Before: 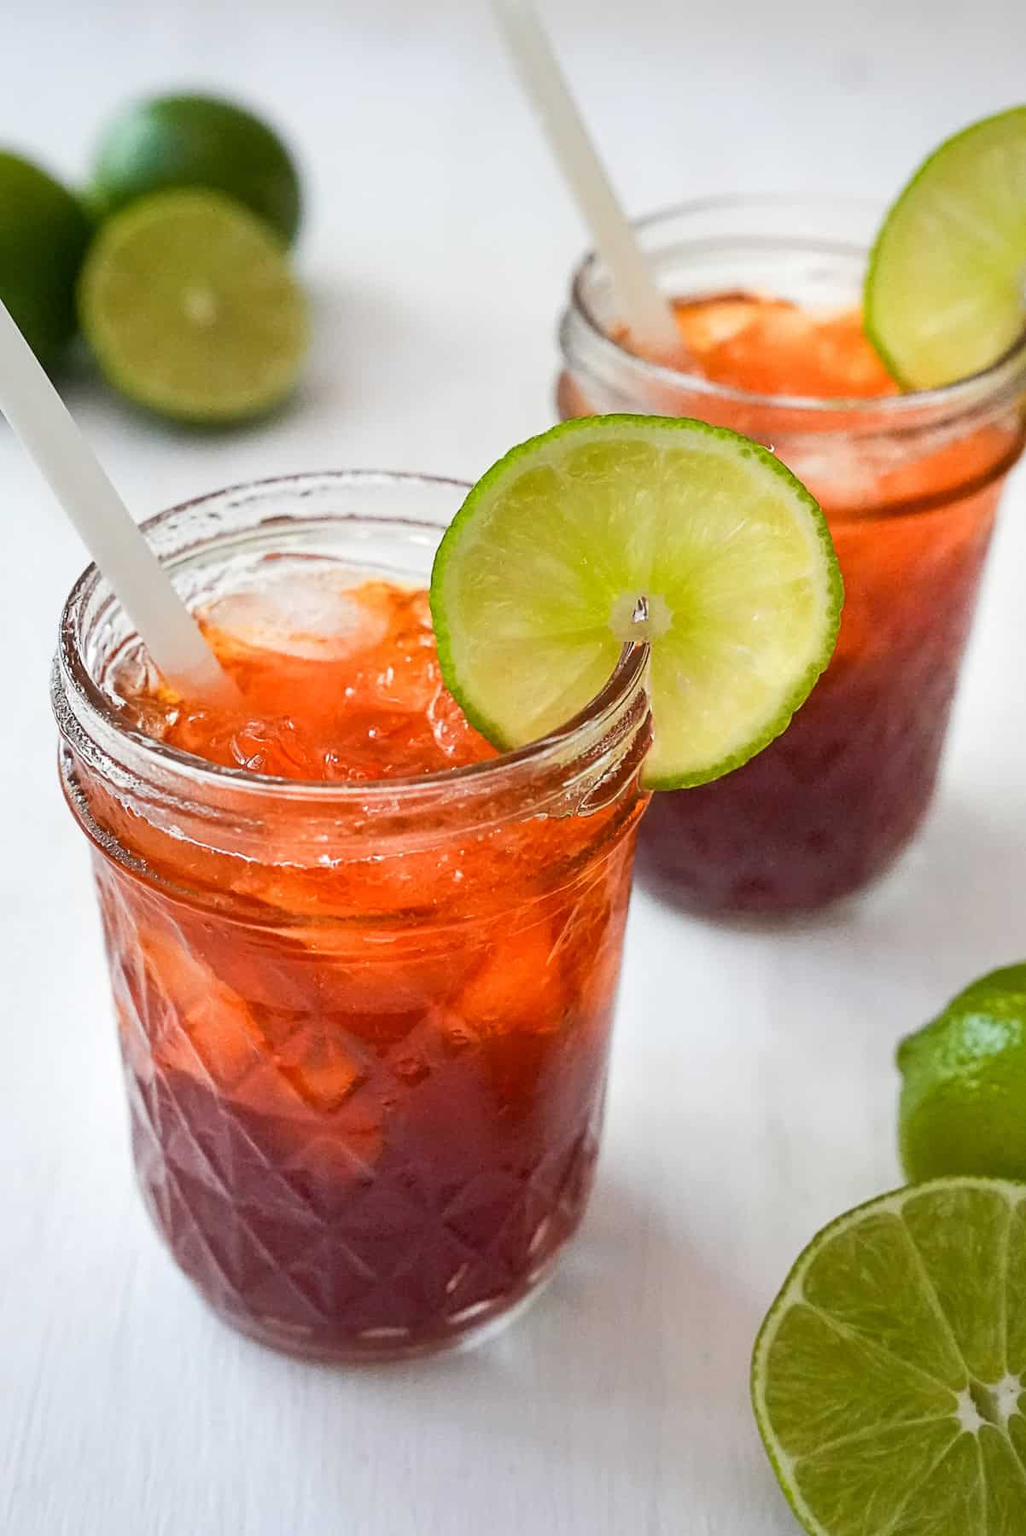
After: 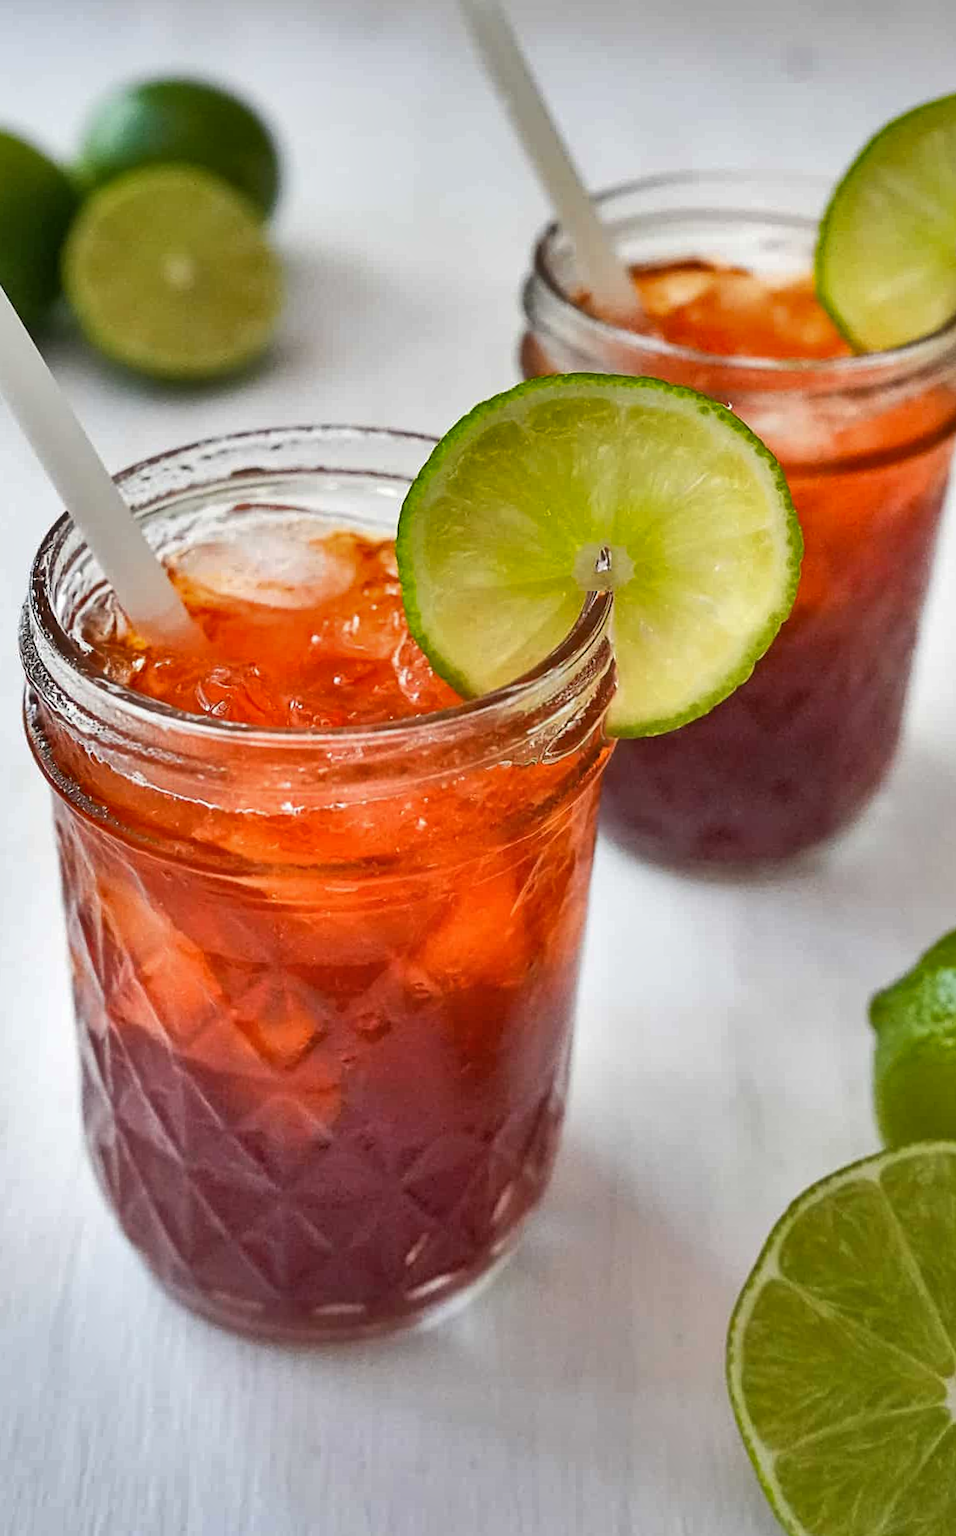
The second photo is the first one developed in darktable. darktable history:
rotate and perspective: rotation 0.215°, lens shift (vertical) -0.139, crop left 0.069, crop right 0.939, crop top 0.002, crop bottom 0.996
shadows and highlights: shadows 75, highlights -60.85, soften with gaussian
